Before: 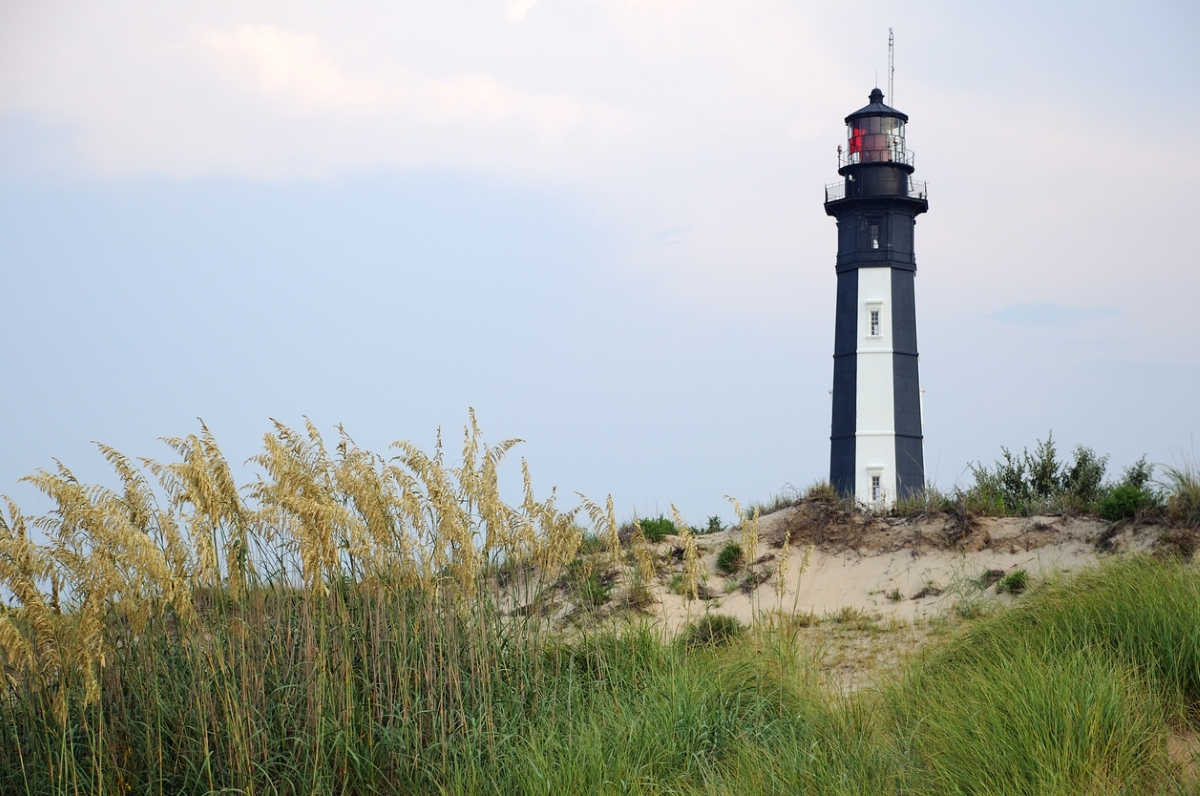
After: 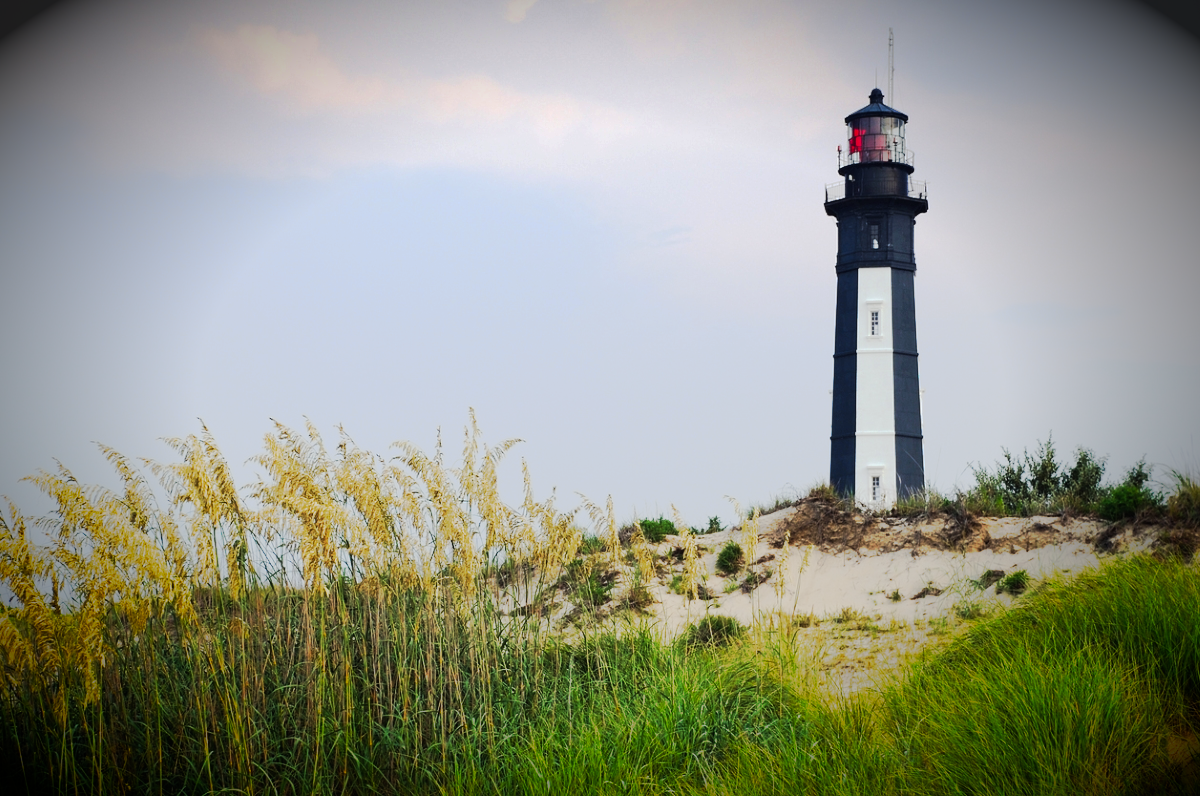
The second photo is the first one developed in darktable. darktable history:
tone curve: curves: ch0 [(0, 0) (0.003, 0.015) (0.011, 0.019) (0.025, 0.025) (0.044, 0.039) (0.069, 0.053) (0.1, 0.076) (0.136, 0.107) (0.177, 0.143) (0.224, 0.19) (0.277, 0.253) (0.335, 0.32) (0.399, 0.412) (0.468, 0.524) (0.543, 0.668) (0.623, 0.717) (0.709, 0.769) (0.801, 0.82) (0.898, 0.865) (1, 1)], preserve colors none
vignetting: fall-off start 67.45%, fall-off radius 67.38%, brightness -0.981, saturation 0.495, automatic ratio true
